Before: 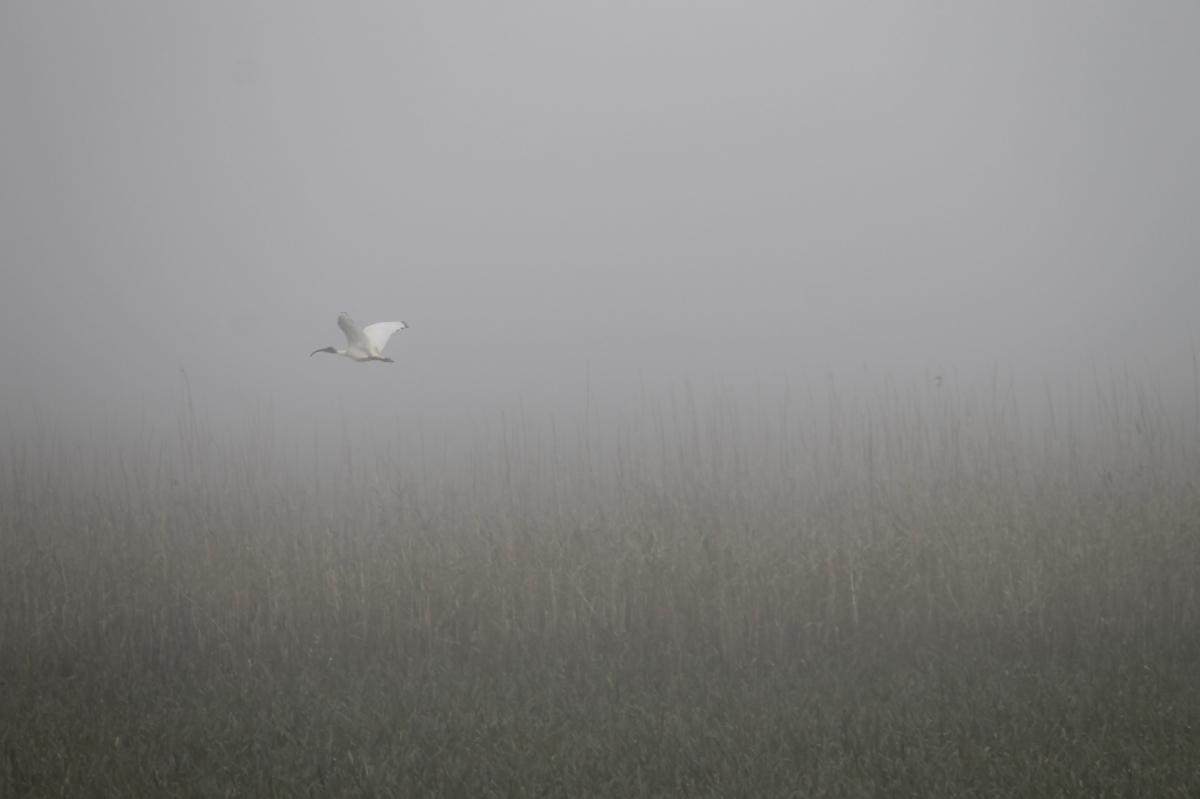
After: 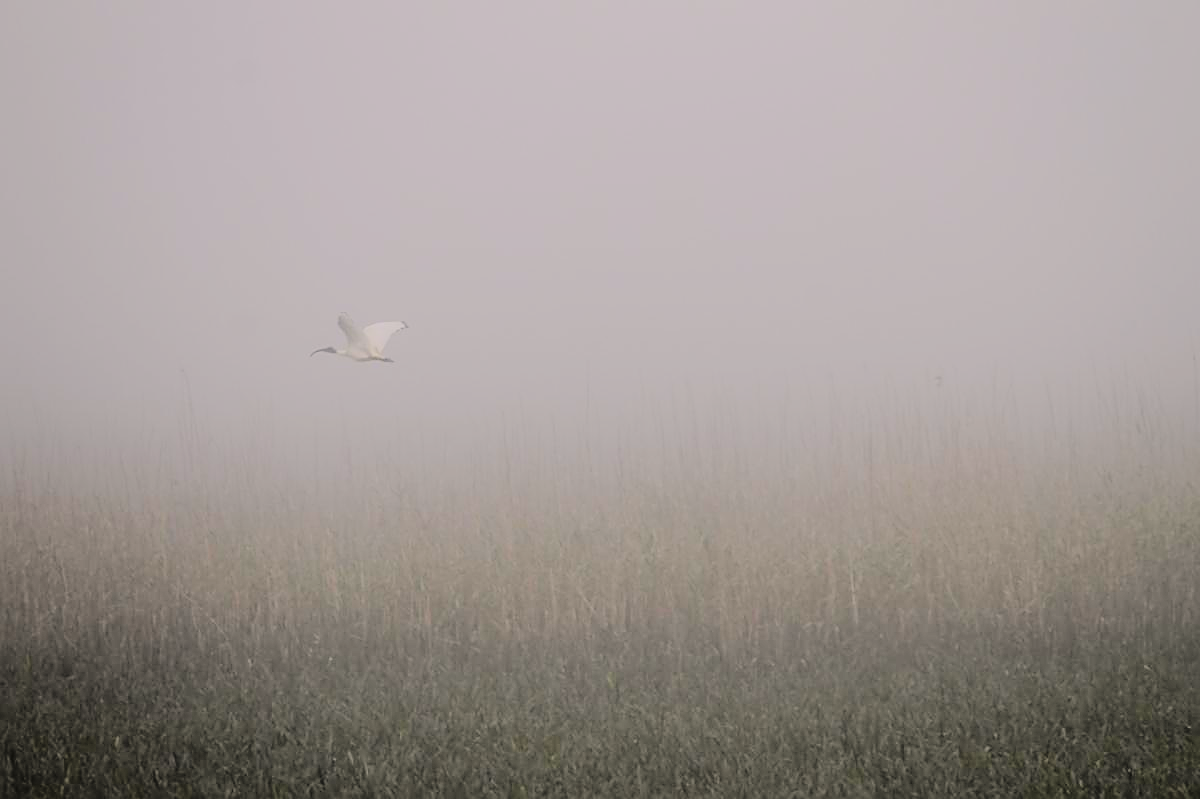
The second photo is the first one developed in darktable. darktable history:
tone curve: curves: ch0 [(0, 0) (0.003, 0.013) (0.011, 0.012) (0.025, 0.011) (0.044, 0.016) (0.069, 0.029) (0.1, 0.045) (0.136, 0.074) (0.177, 0.123) (0.224, 0.207) (0.277, 0.313) (0.335, 0.414) (0.399, 0.509) (0.468, 0.599) (0.543, 0.663) (0.623, 0.728) (0.709, 0.79) (0.801, 0.854) (0.898, 0.925) (1, 1)], color space Lab, linked channels, preserve colors none
sharpen: on, module defaults
color correction: highlights a* 3.33, highlights b* 1.94, saturation 1.24
filmic rgb: black relative exposure -6.93 EV, white relative exposure 5.6 EV, hardness 2.84
